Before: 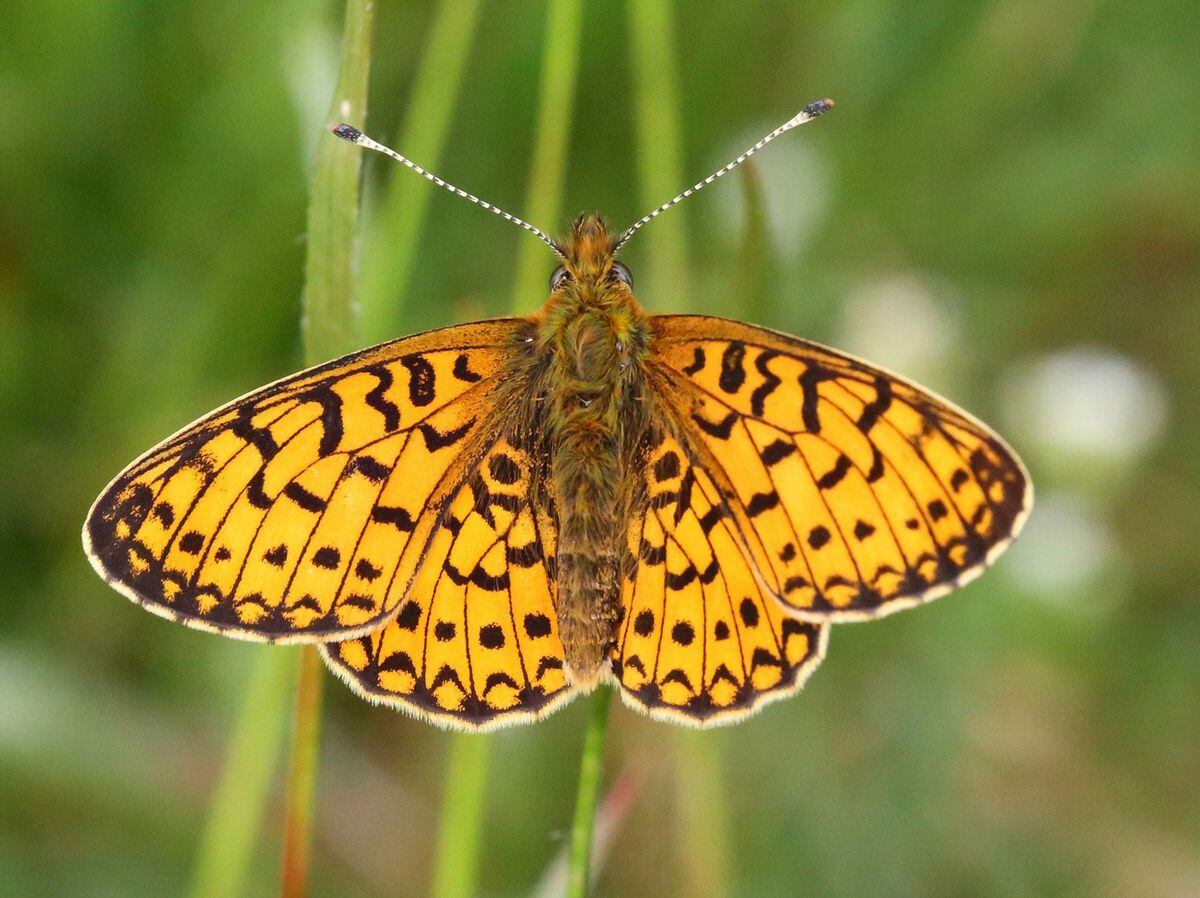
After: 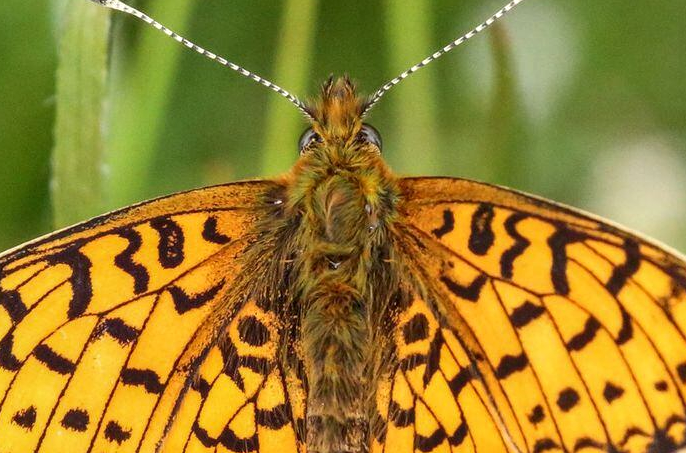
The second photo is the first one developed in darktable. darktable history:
local contrast: on, module defaults
crop: left 20.932%, top 15.471%, right 21.848%, bottom 34.081%
